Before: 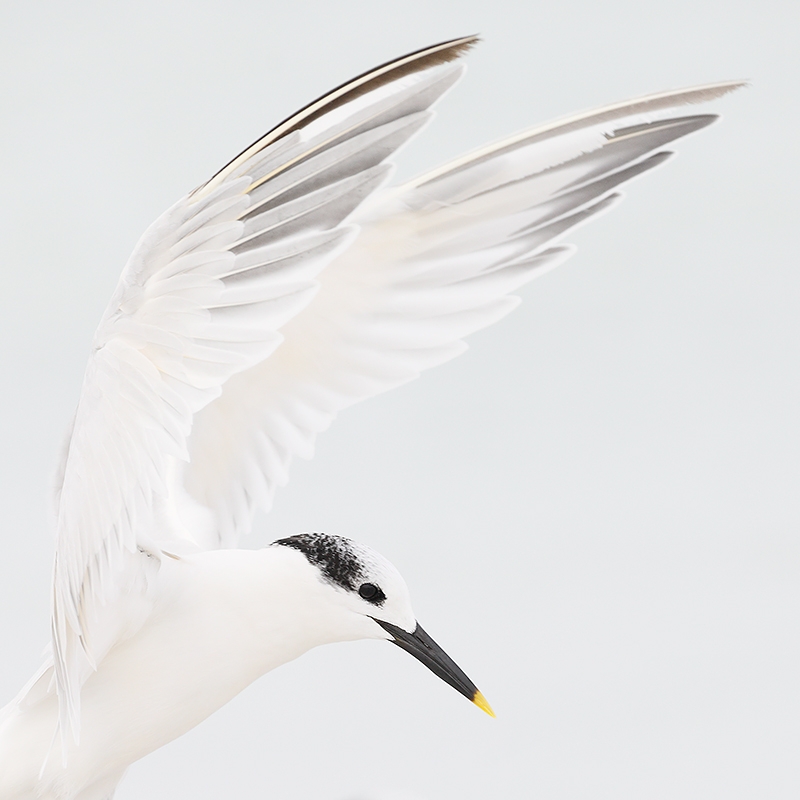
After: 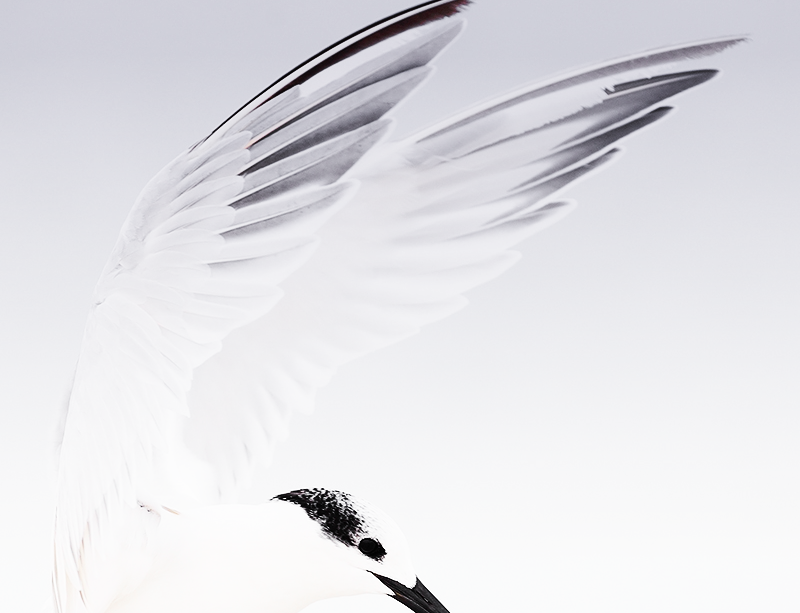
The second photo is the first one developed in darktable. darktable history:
crop: top 5.667%, bottom 17.637%
color zones: curves: ch1 [(0, 0.638) (0.193, 0.442) (0.286, 0.15) (0.429, 0.14) (0.571, 0.142) (0.714, 0.154) (0.857, 0.175) (1, 0.638)]
tone curve: curves: ch0 [(0, 0) (0.003, 0.003) (0.011, 0.005) (0.025, 0.005) (0.044, 0.008) (0.069, 0.015) (0.1, 0.023) (0.136, 0.032) (0.177, 0.046) (0.224, 0.072) (0.277, 0.124) (0.335, 0.174) (0.399, 0.253) (0.468, 0.365) (0.543, 0.519) (0.623, 0.675) (0.709, 0.805) (0.801, 0.908) (0.898, 0.97) (1, 1)], preserve colors none
color balance: gamma [0.9, 0.988, 0.975, 1.025], gain [1.05, 1, 1, 1]
exposure: compensate highlight preservation false
graduated density: hue 238.83°, saturation 50%
